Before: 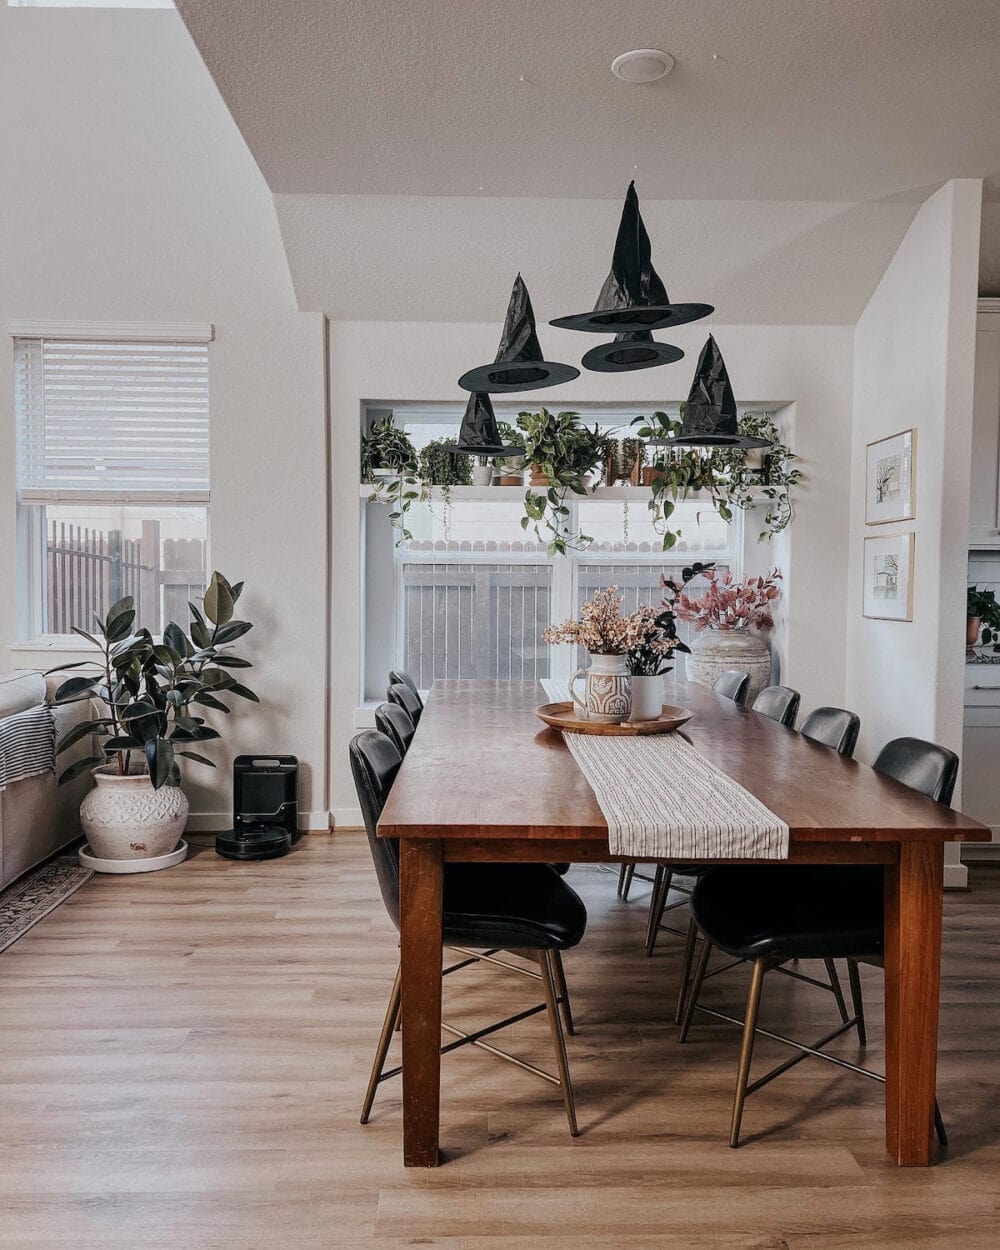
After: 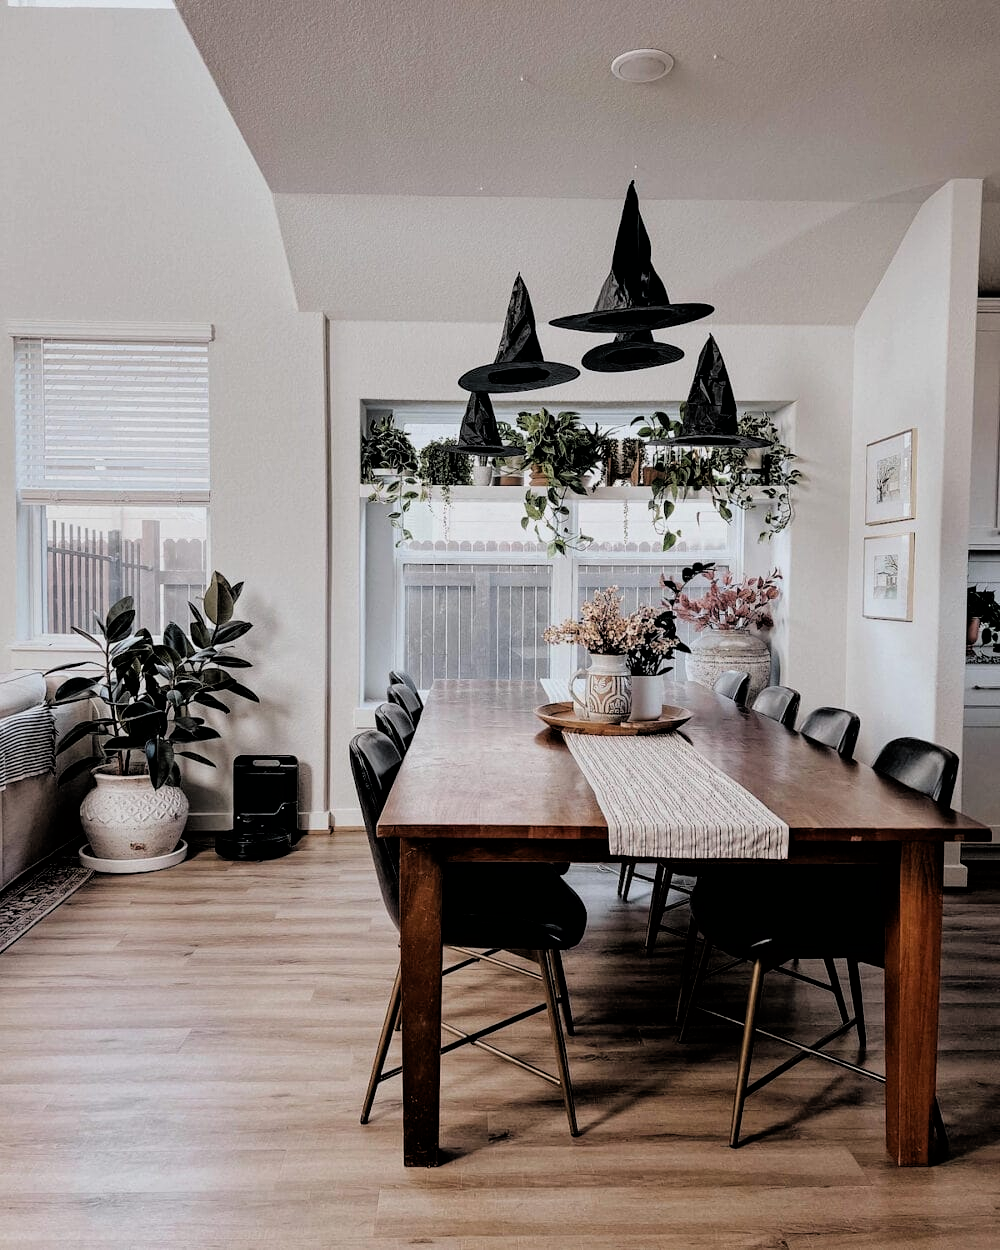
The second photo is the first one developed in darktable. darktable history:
filmic rgb: black relative exposure -3.69 EV, white relative exposure 2.76 EV, threshold 5.99 EV, dynamic range scaling -4.86%, hardness 3.05, enable highlight reconstruction true
